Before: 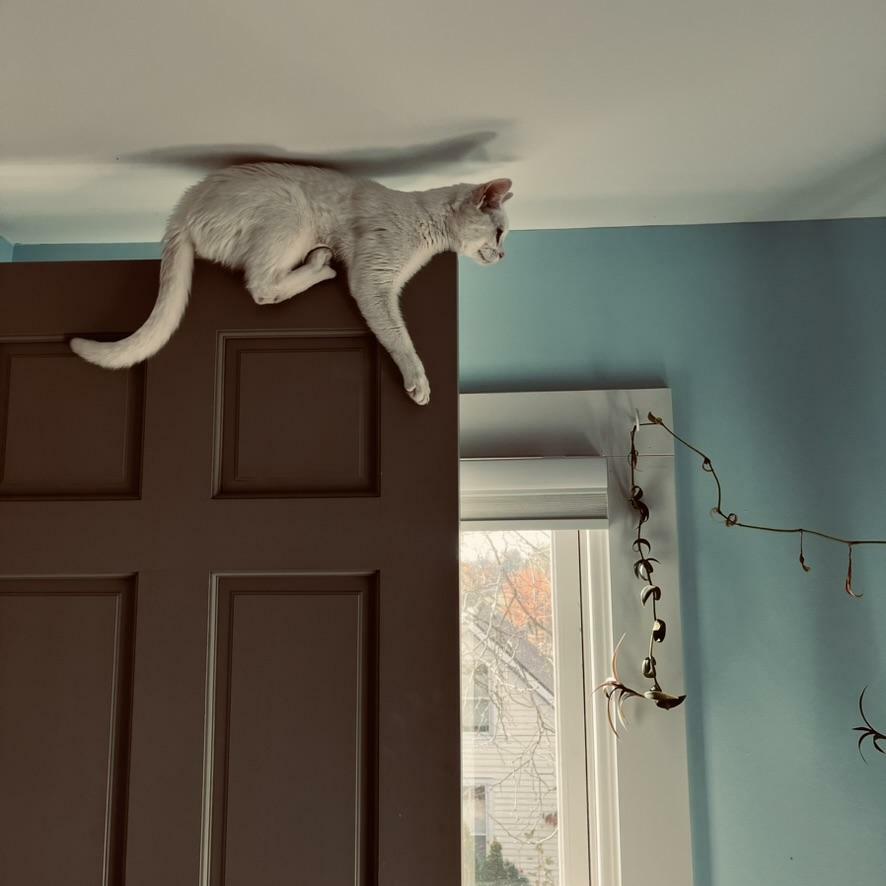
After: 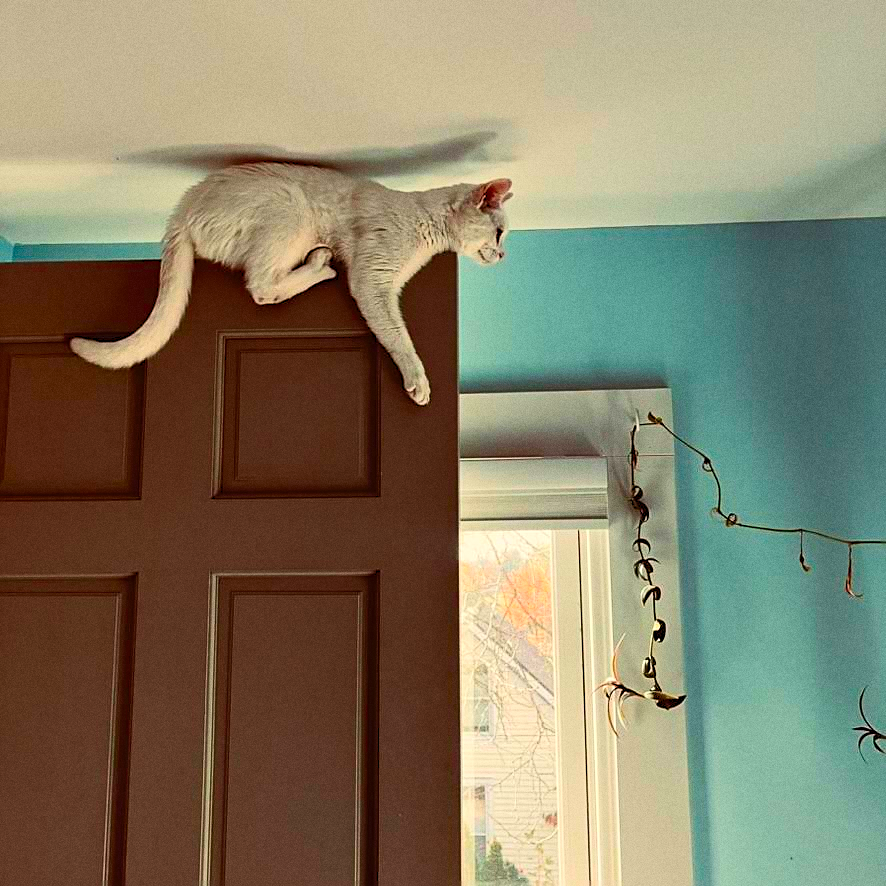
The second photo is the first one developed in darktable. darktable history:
sharpen: on, module defaults
contrast brightness saturation: contrast 0.2, brightness 0.2, saturation 0.8
grain: coarseness 0.09 ISO
